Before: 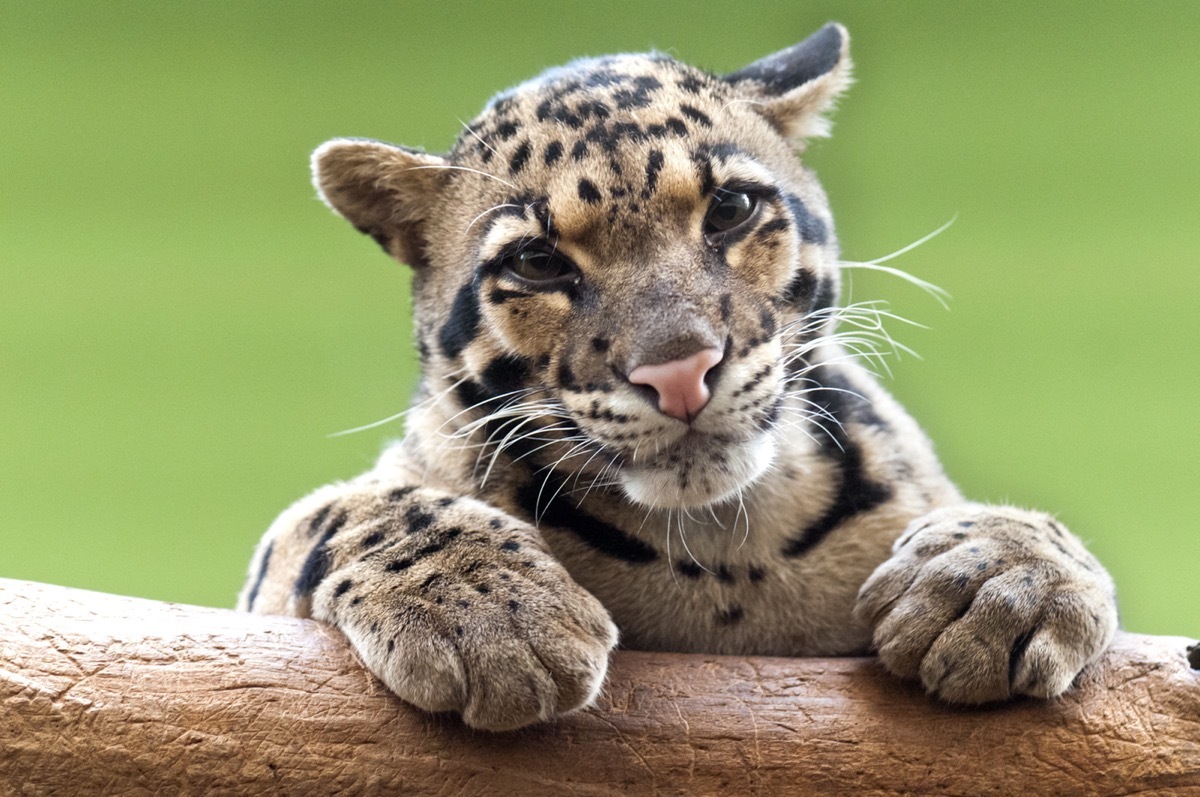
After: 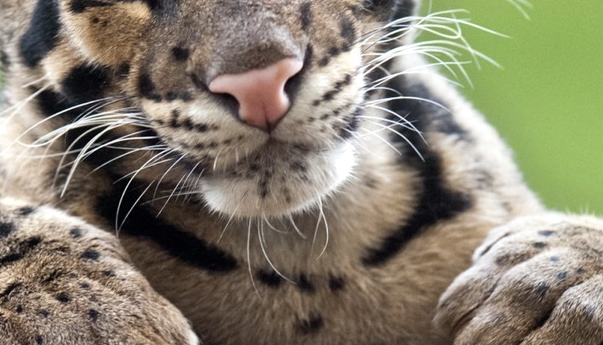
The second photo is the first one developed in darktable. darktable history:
levels: mode automatic, black 0.023%, white 99.97%, levels [0.062, 0.494, 0.925]
crop: left 35.03%, top 36.625%, right 14.663%, bottom 20.057%
shadows and highlights: shadows 12, white point adjustment 1.2, soften with gaussian
